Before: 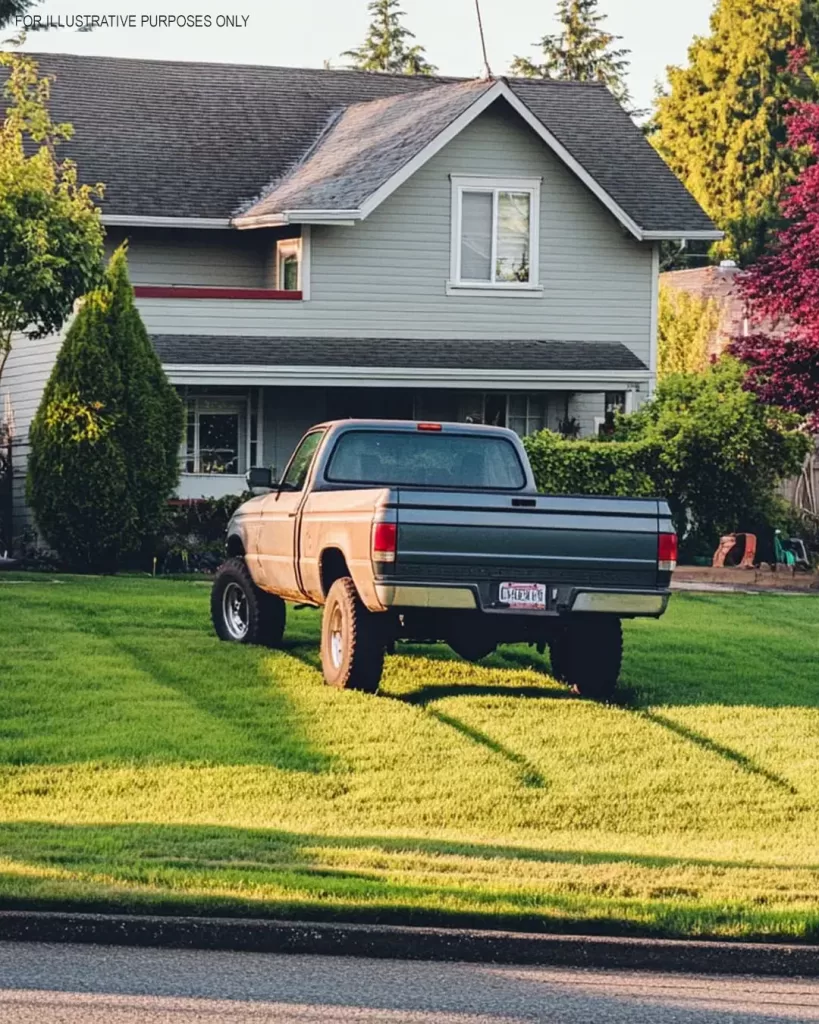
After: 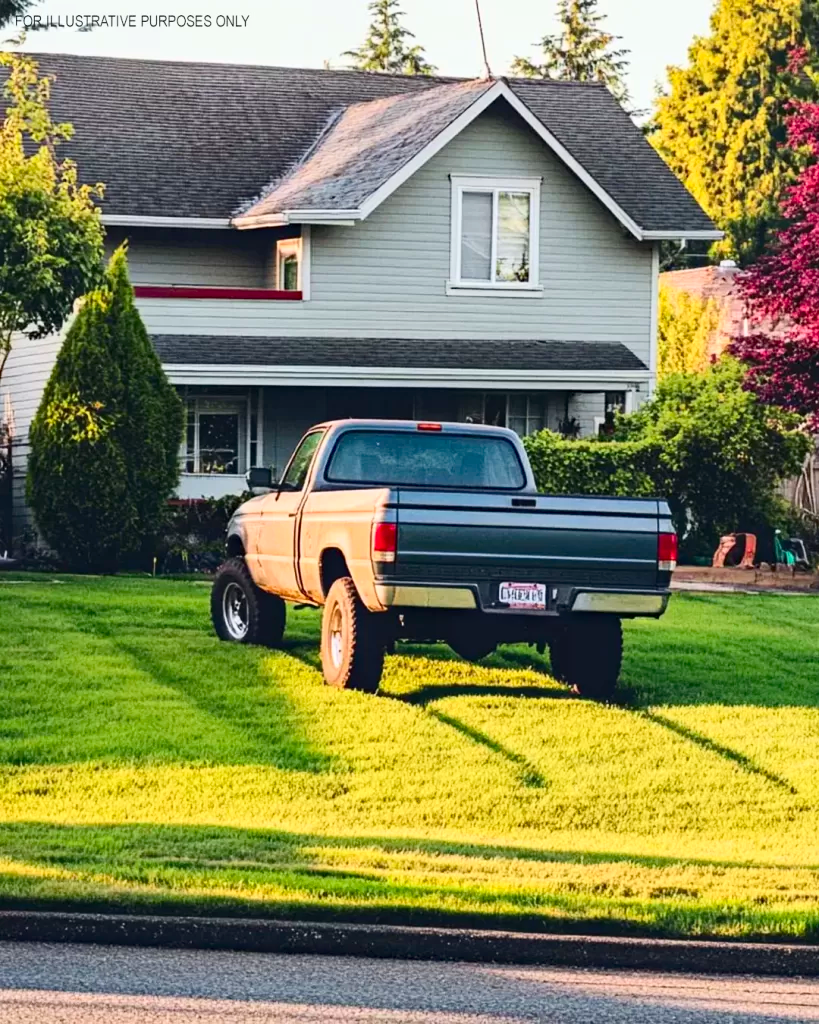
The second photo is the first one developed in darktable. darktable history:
haze removal: compatibility mode true, adaptive false
contrast brightness saturation: contrast 0.225, brightness 0.11, saturation 0.291
